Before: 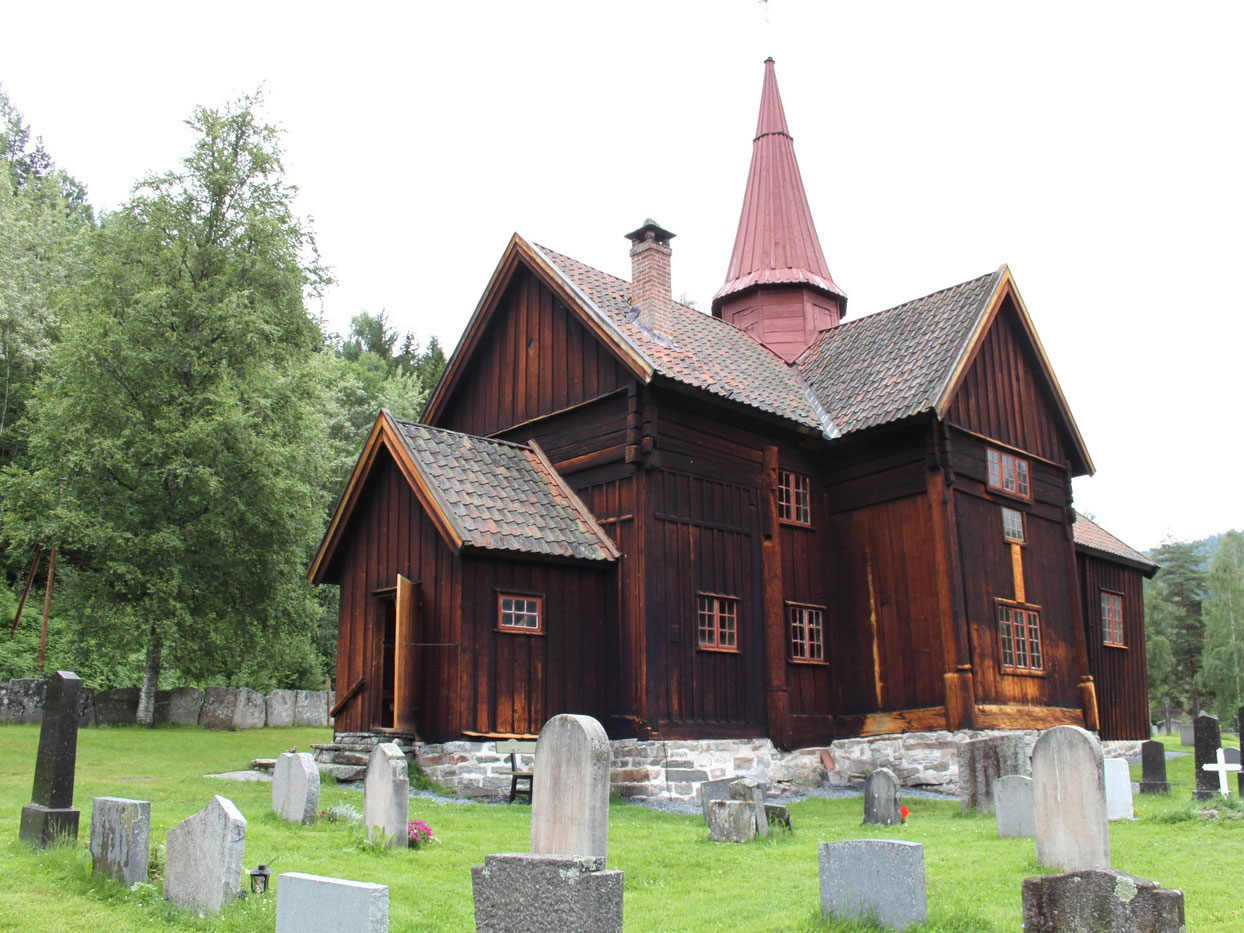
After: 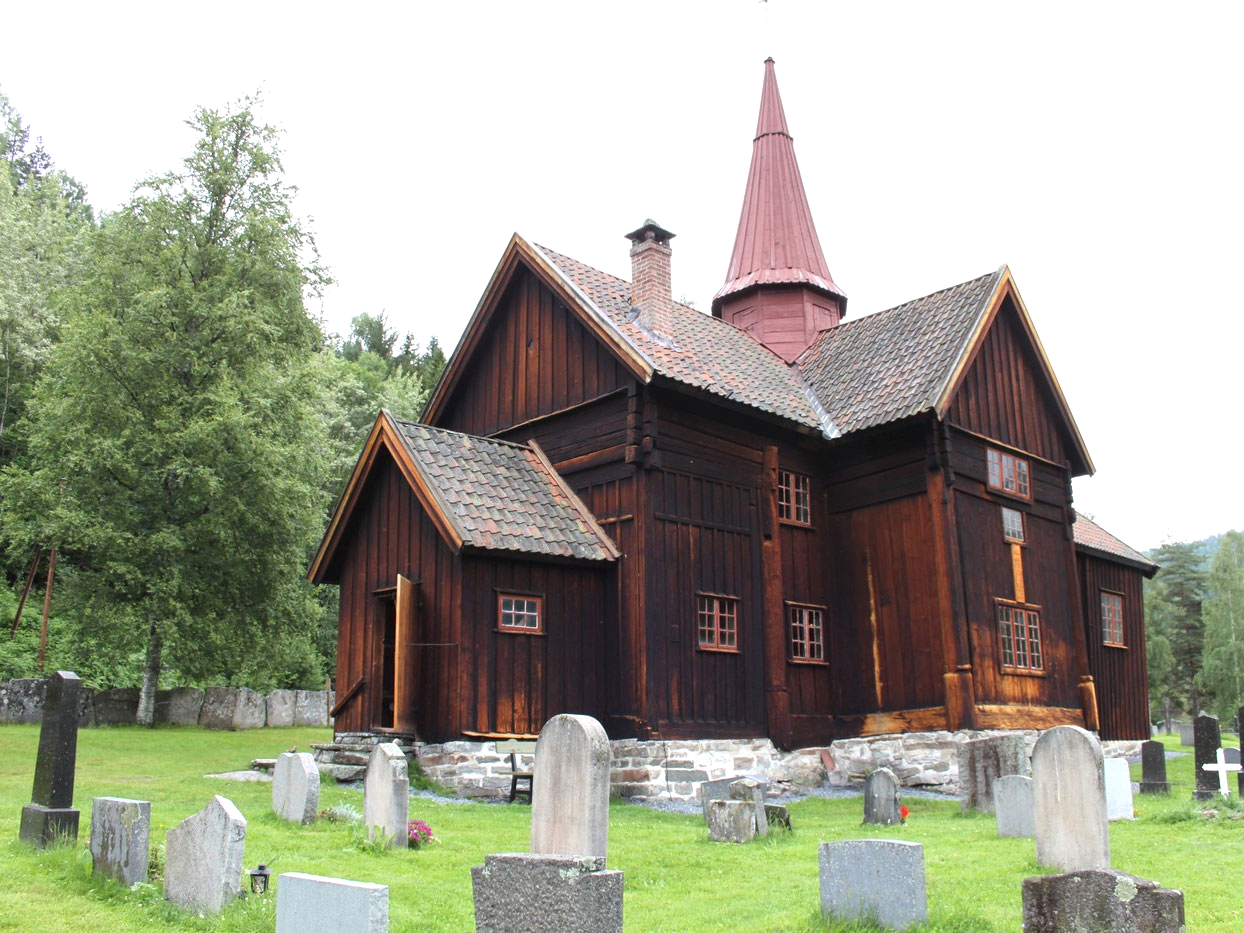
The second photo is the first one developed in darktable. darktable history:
color zones: curves: ch0 [(0.068, 0.464) (0.25, 0.5) (0.48, 0.508) (0.75, 0.536) (0.886, 0.476) (0.967, 0.456)]; ch1 [(0.066, 0.456) (0.25, 0.5) (0.616, 0.508) (0.746, 0.56) (0.934, 0.444)]
exposure: exposure 0.2 EV, compensate highlight preservation false
